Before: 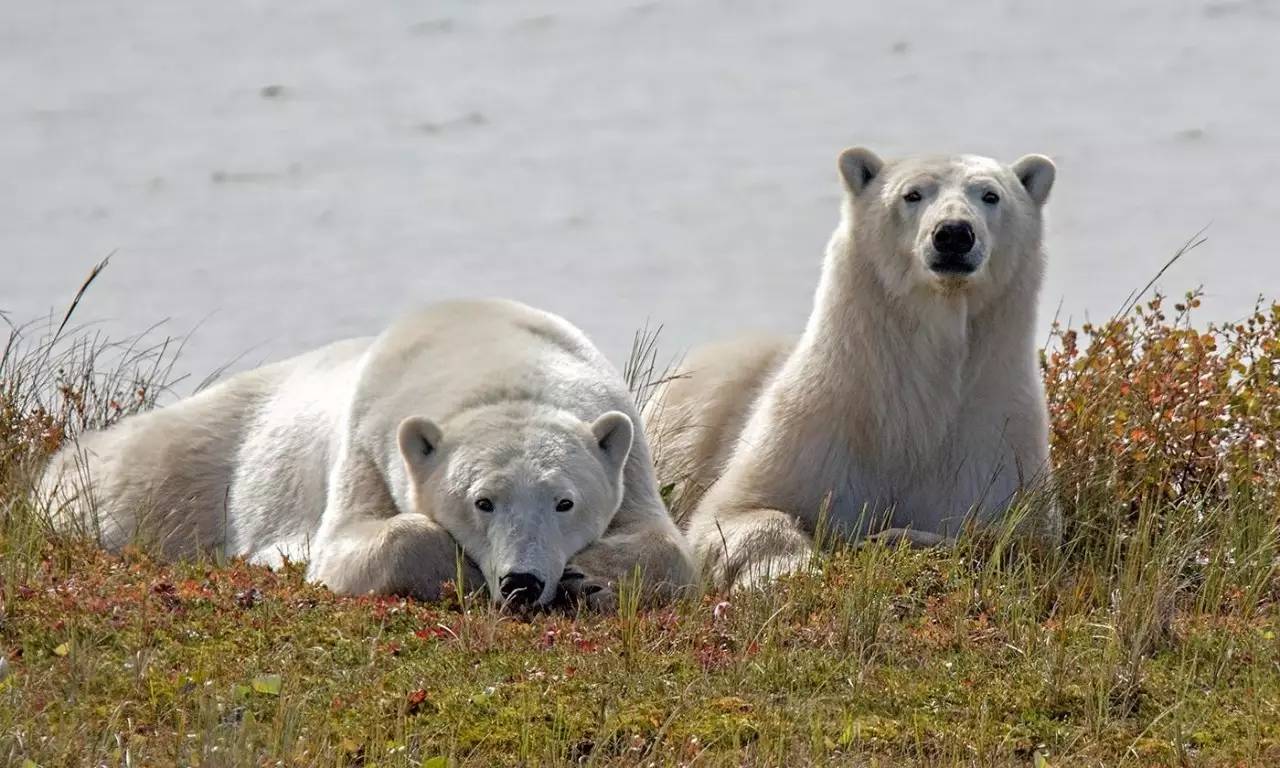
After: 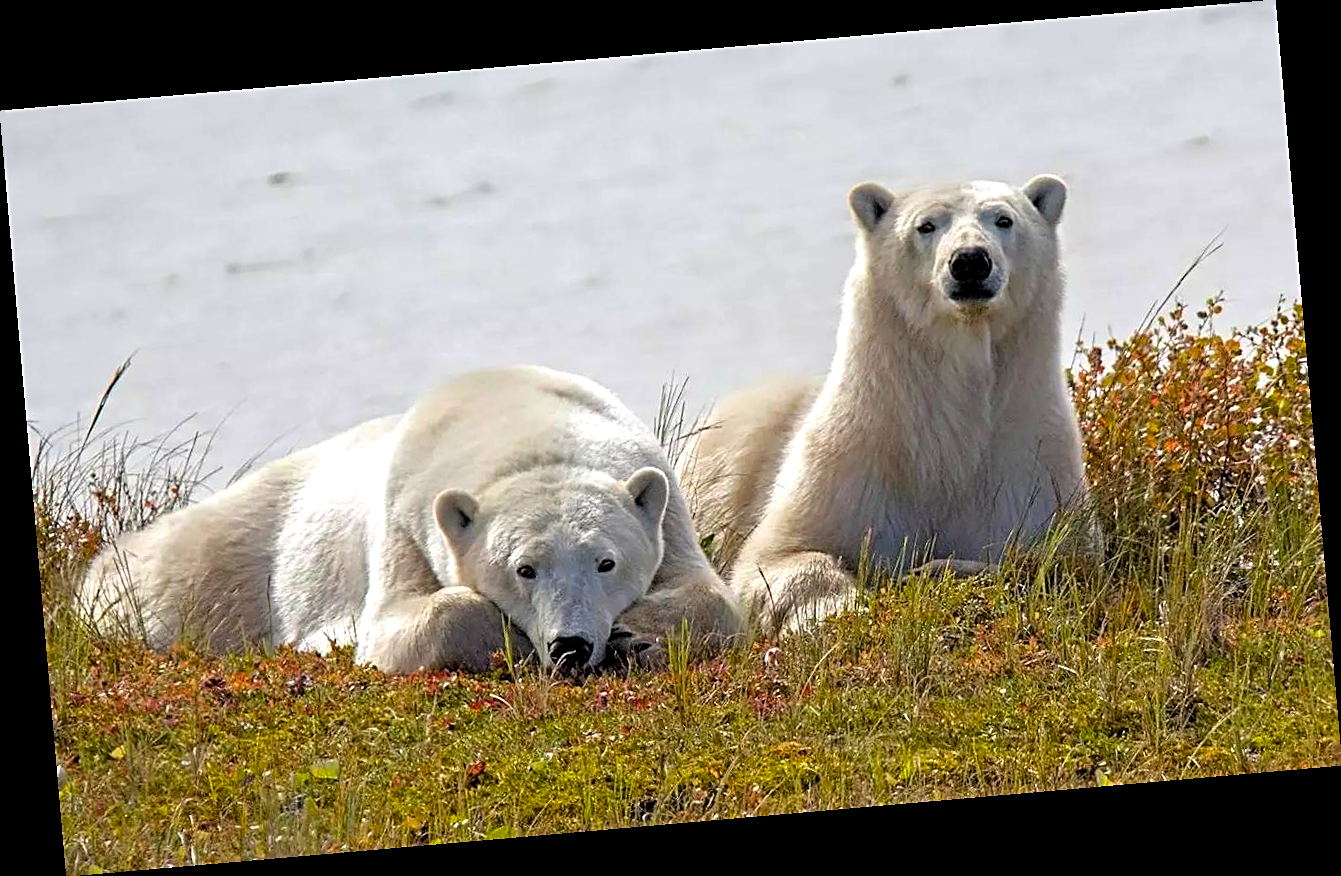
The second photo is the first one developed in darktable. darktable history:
exposure: black level correction 0, exposure 0.2 EV, compensate exposure bias true, compensate highlight preservation false
sharpen: on, module defaults
rotate and perspective: rotation -4.98°, automatic cropping off
color balance rgb: perceptual saturation grading › global saturation 25%, global vibrance 20%
levels: levels [0.031, 0.5, 0.969]
